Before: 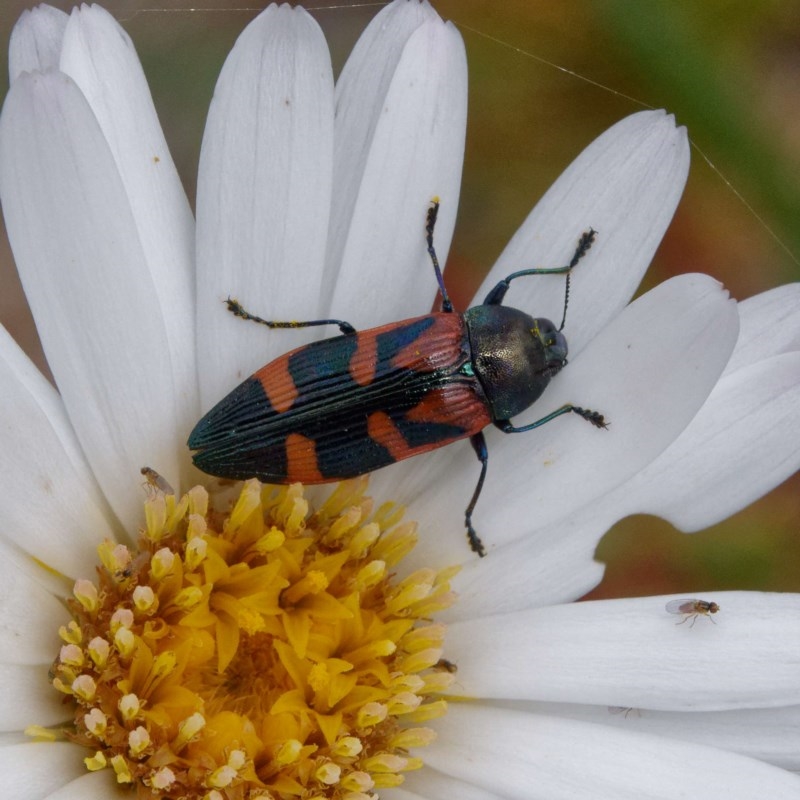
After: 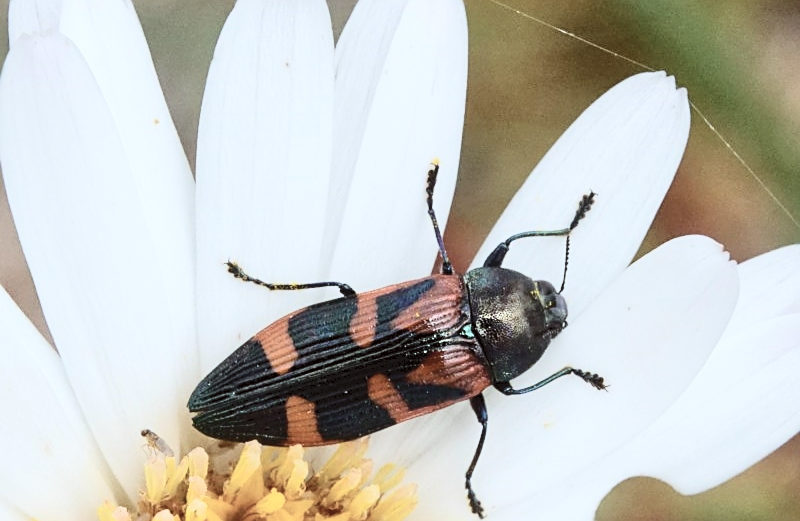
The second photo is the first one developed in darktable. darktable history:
crop and rotate: top 4.868%, bottom 29.992%
contrast brightness saturation: contrast 0.418, brightness 0.545, saturation -0.2
exposure: black level correction 0.001, exposure 0.017 EV, compensate highlight preservation false
sharpen: on, module defaults
tone curve: curves: ch0 [(0, 0) (0.003, 0.049) (0.011, 0.052) (0.025, 0.057) (0.044, 0.069) (0.069, 0.076) (0.1, 0.09) (0.136, 0.111) (0.177, 0.15) (0.224, 0.197) (0.277, 0.267) (0.335, 0.366) (0.399, 0.477) (0.468, 0.561) (0.543, 0.651) (0.623, 0.733) (0.709, 0.804) (0.801, 0.869) (0.898, 0.924) (1, 1)], color space Lab, independent channels, preserve colors none
base curve: curves: ch0 [(0, 0) (0.989, 0.992)], preserve colors none
color correction: highlights a* -2.73, highlights b* -2.12, shadows a* 2.28, shadows b* 2.72
